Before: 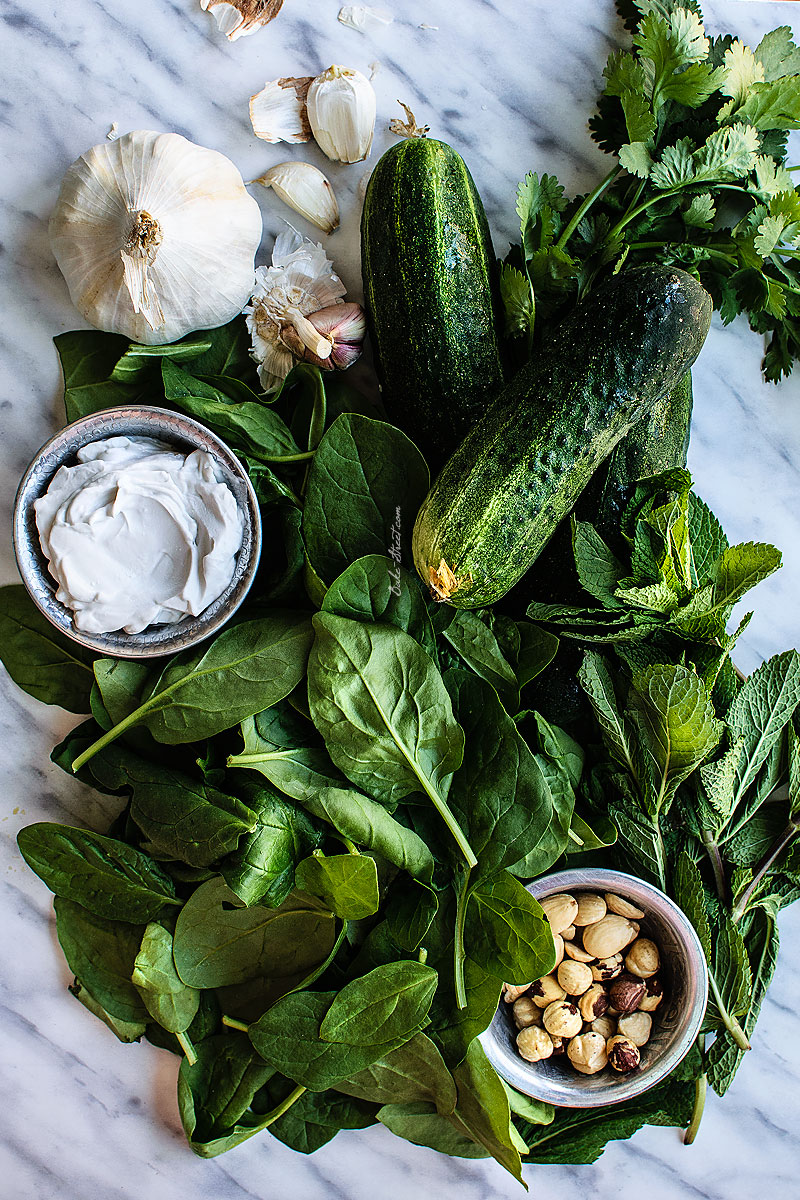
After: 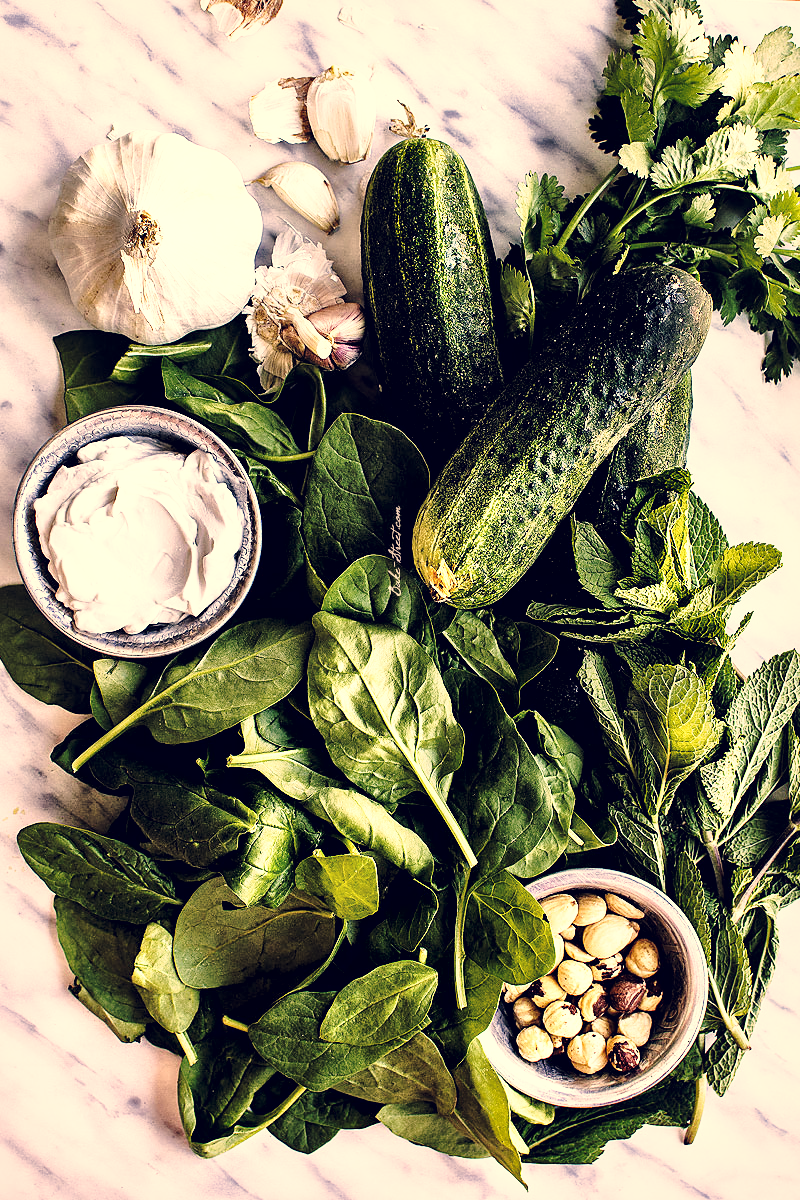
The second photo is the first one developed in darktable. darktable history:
local contrast: mode bilateral grid, contrast 69, coarseness 75, detail 180%, midtone range 0.2
exposure: exposure 0.209 EV, compensate highlight preservation false
color correction: highlights a* 19.65, highlights b* 28.13, shadows a* 3.42, shadows b* -16.98, saturation 0.738
base curve: curves: ch0 [(0, 0) (0.036, 0.037) (0.121, 0.228) (0.46, 0.76) (0.859, 0.983) (1, 1)], exposure shift 0.01, preserve colors none
